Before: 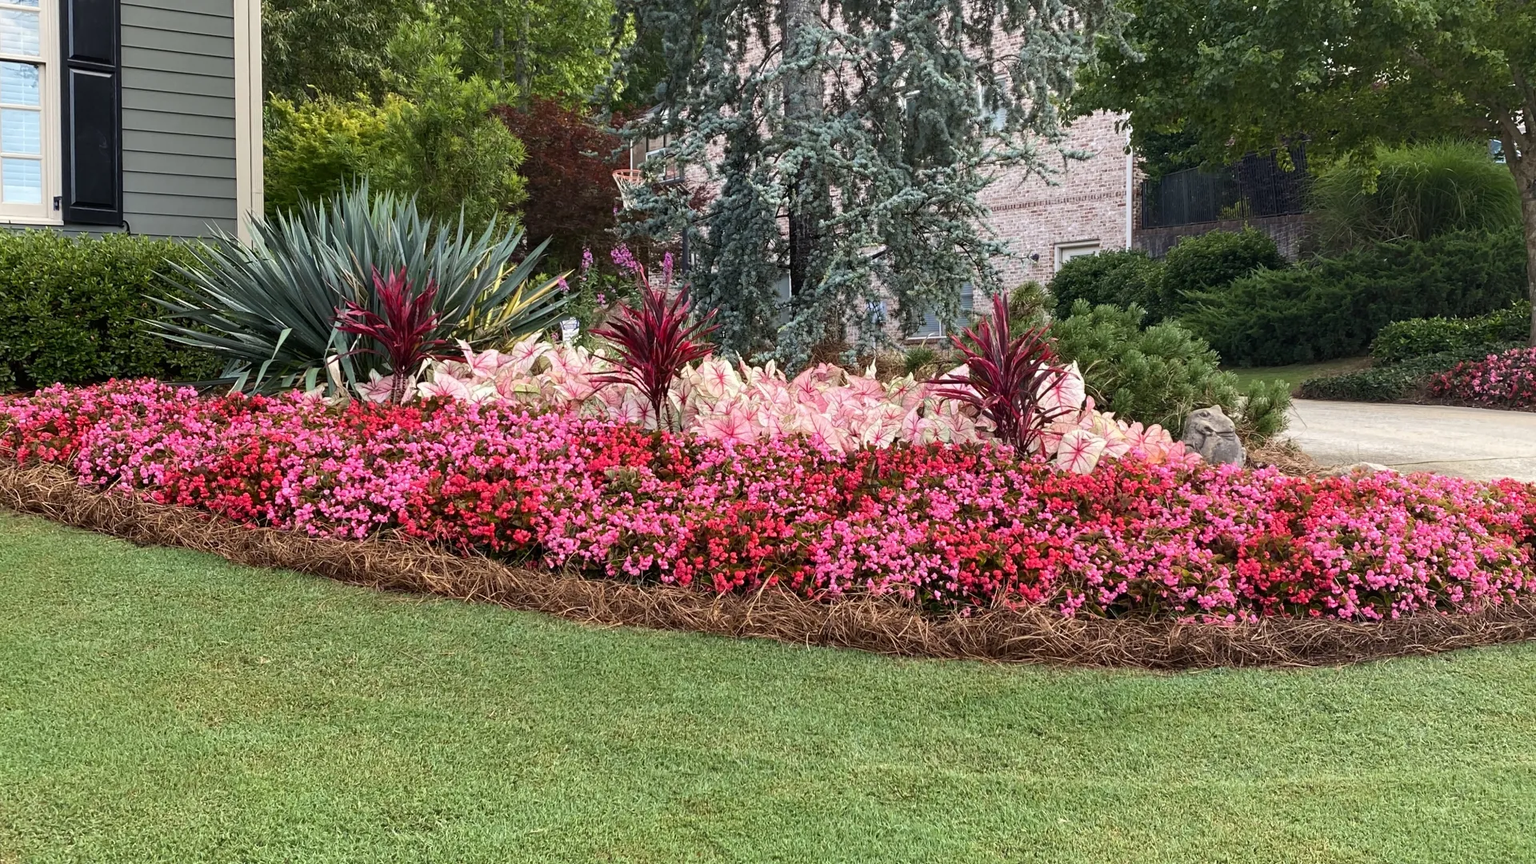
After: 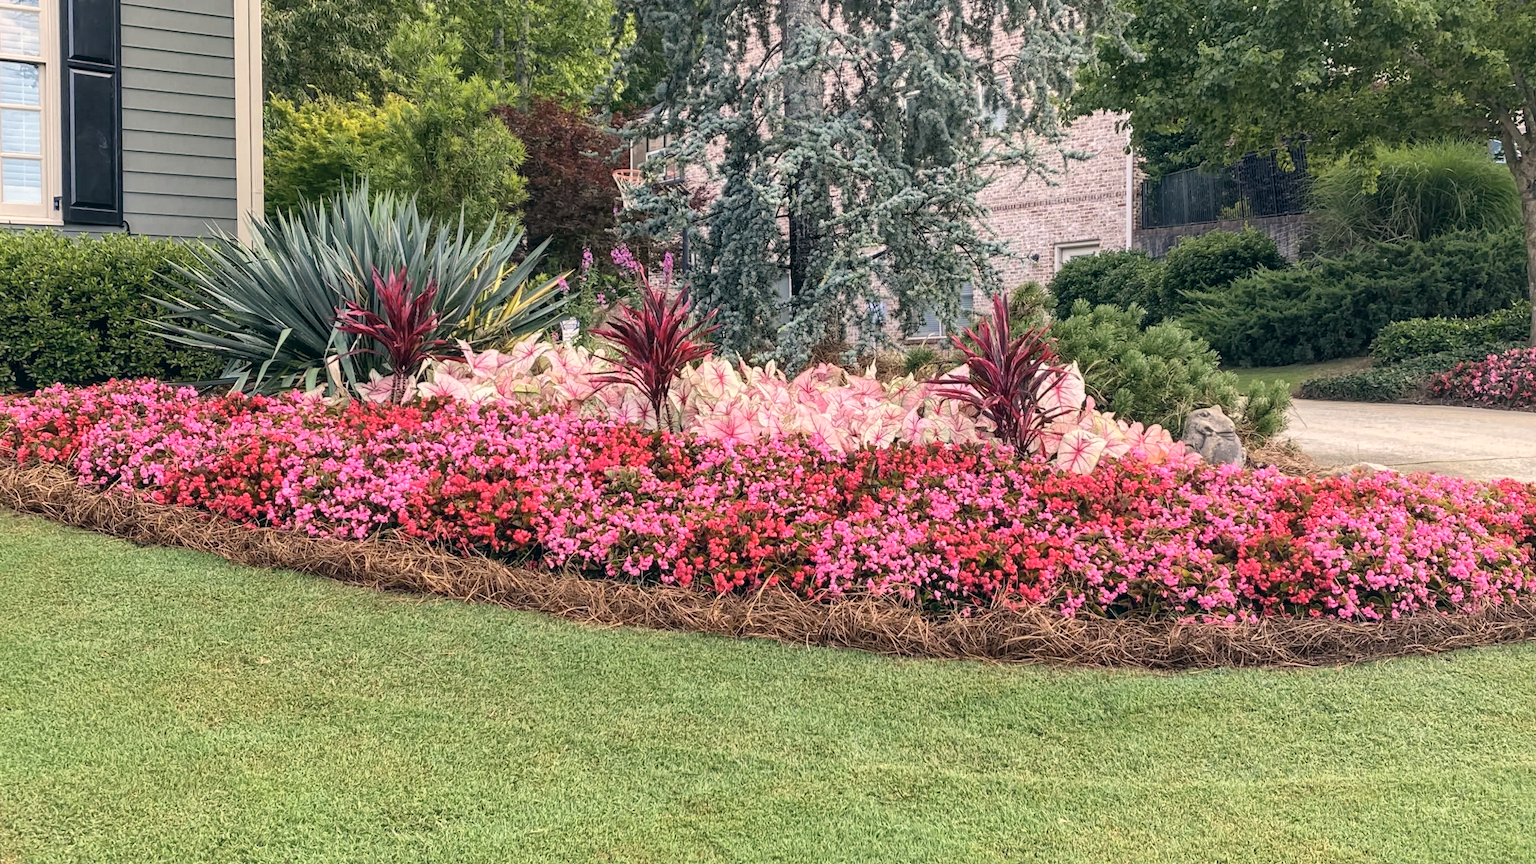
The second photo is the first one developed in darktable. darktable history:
global tonemap: drago (1, 100), detail 1
local contrast: detail 110%
color correction: highlights a* 5.38, highlights b* 5.3, shadows a* -4.26, shadows b* -5.11
